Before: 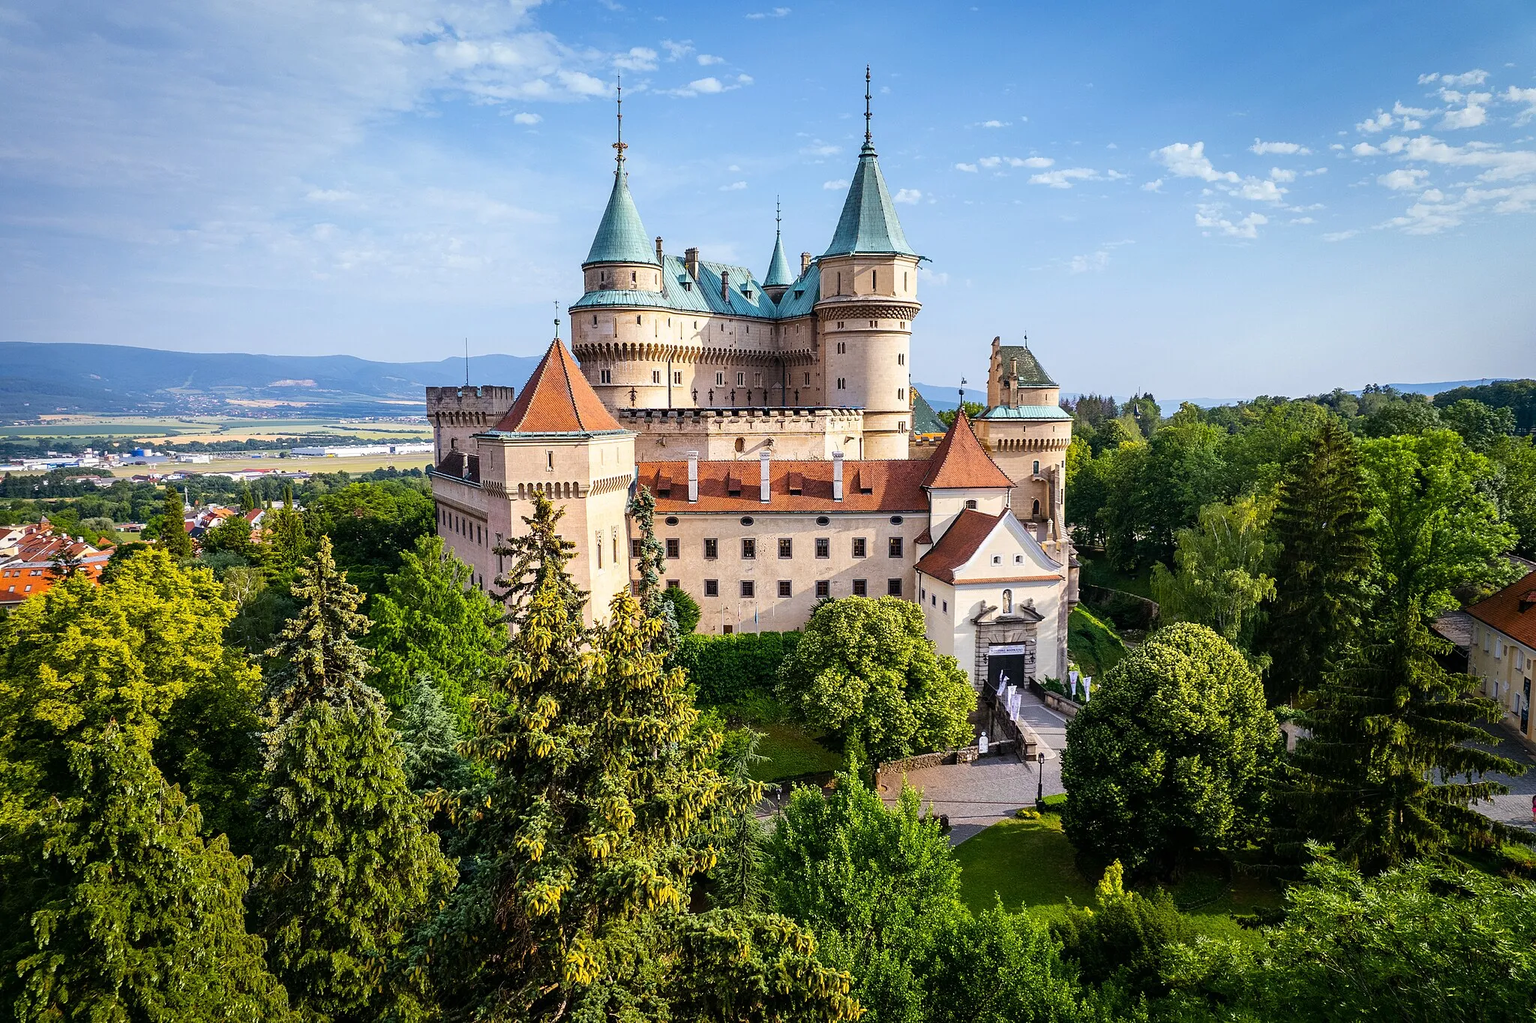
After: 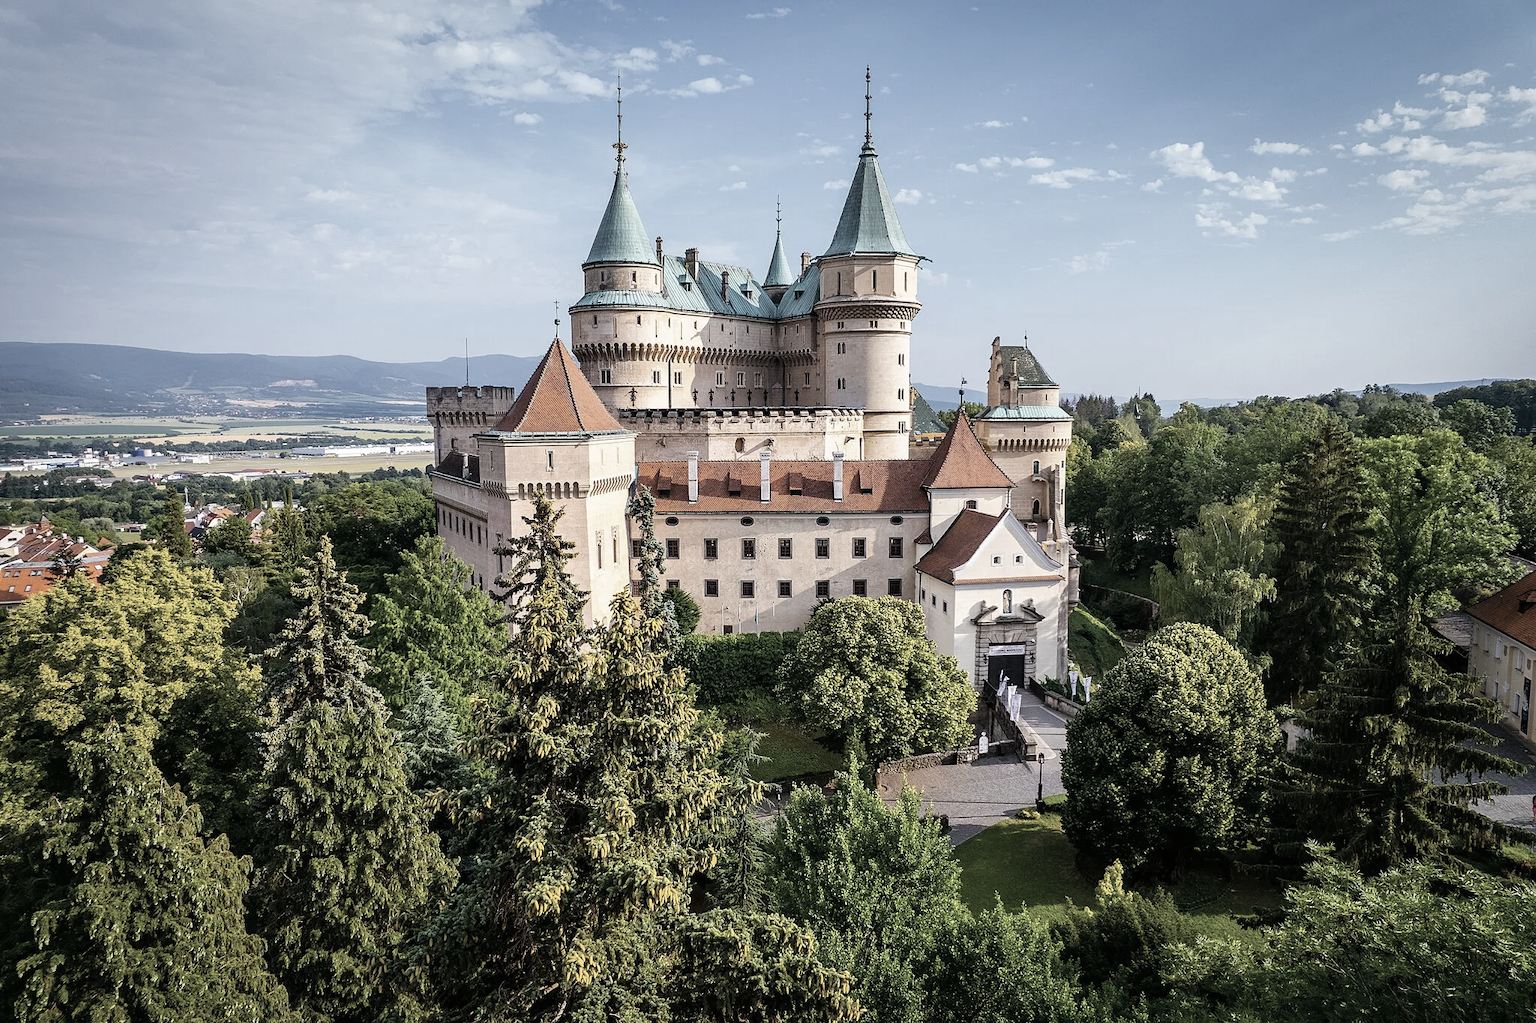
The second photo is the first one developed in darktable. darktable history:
color correction: highlights b* -0.046, saturation 0.477
